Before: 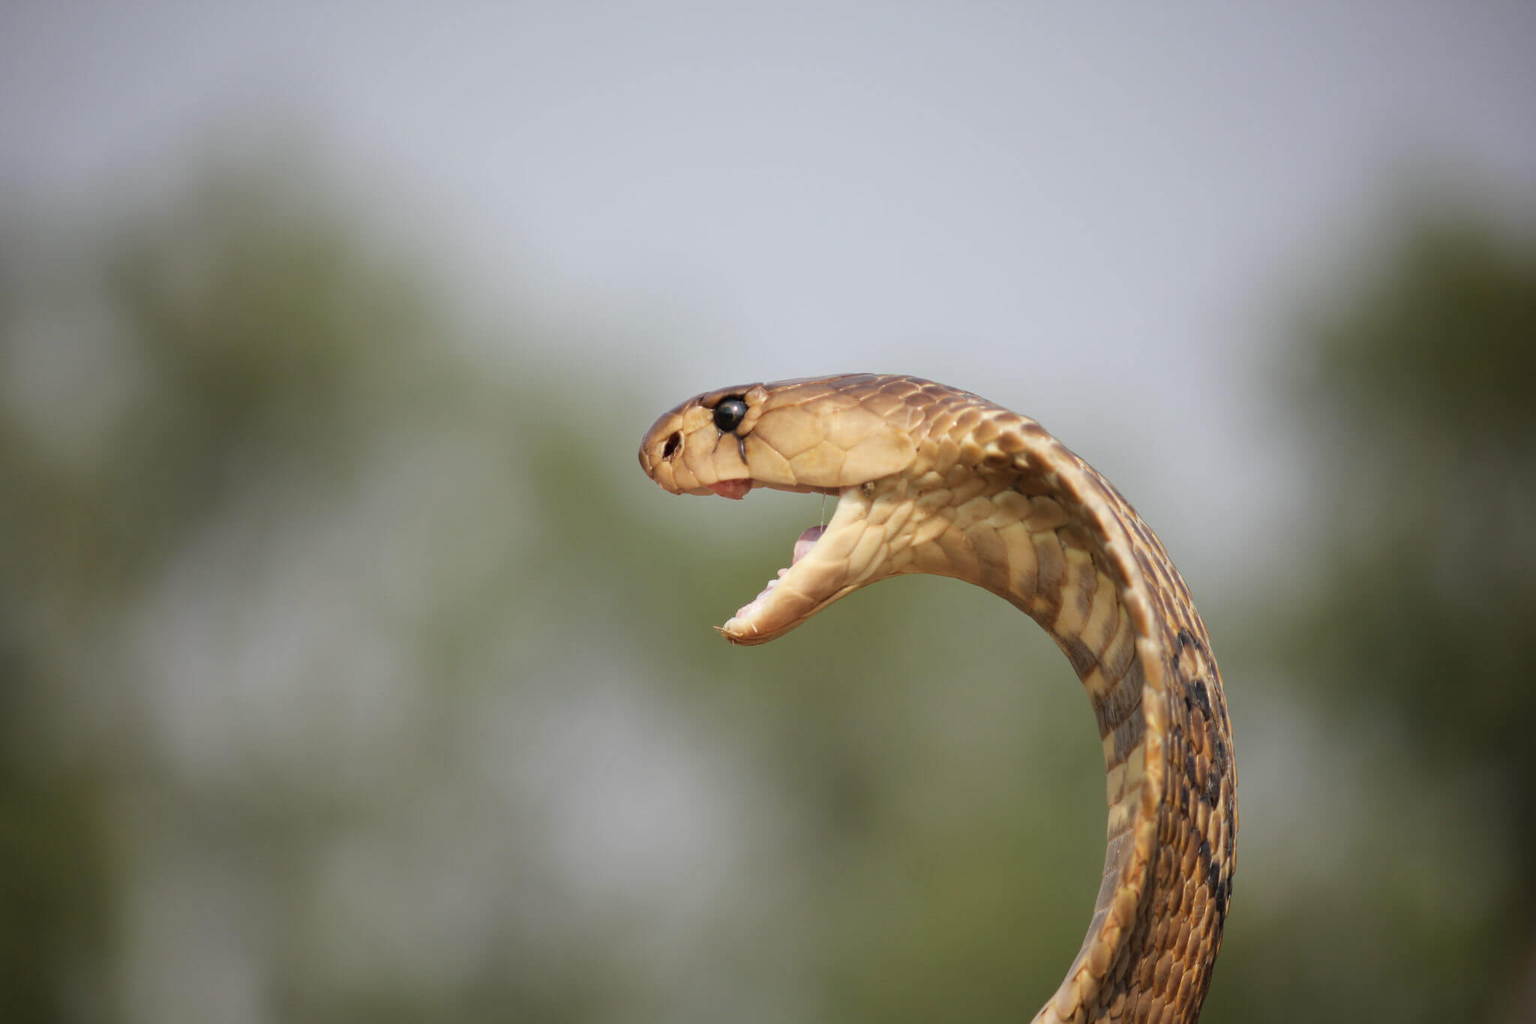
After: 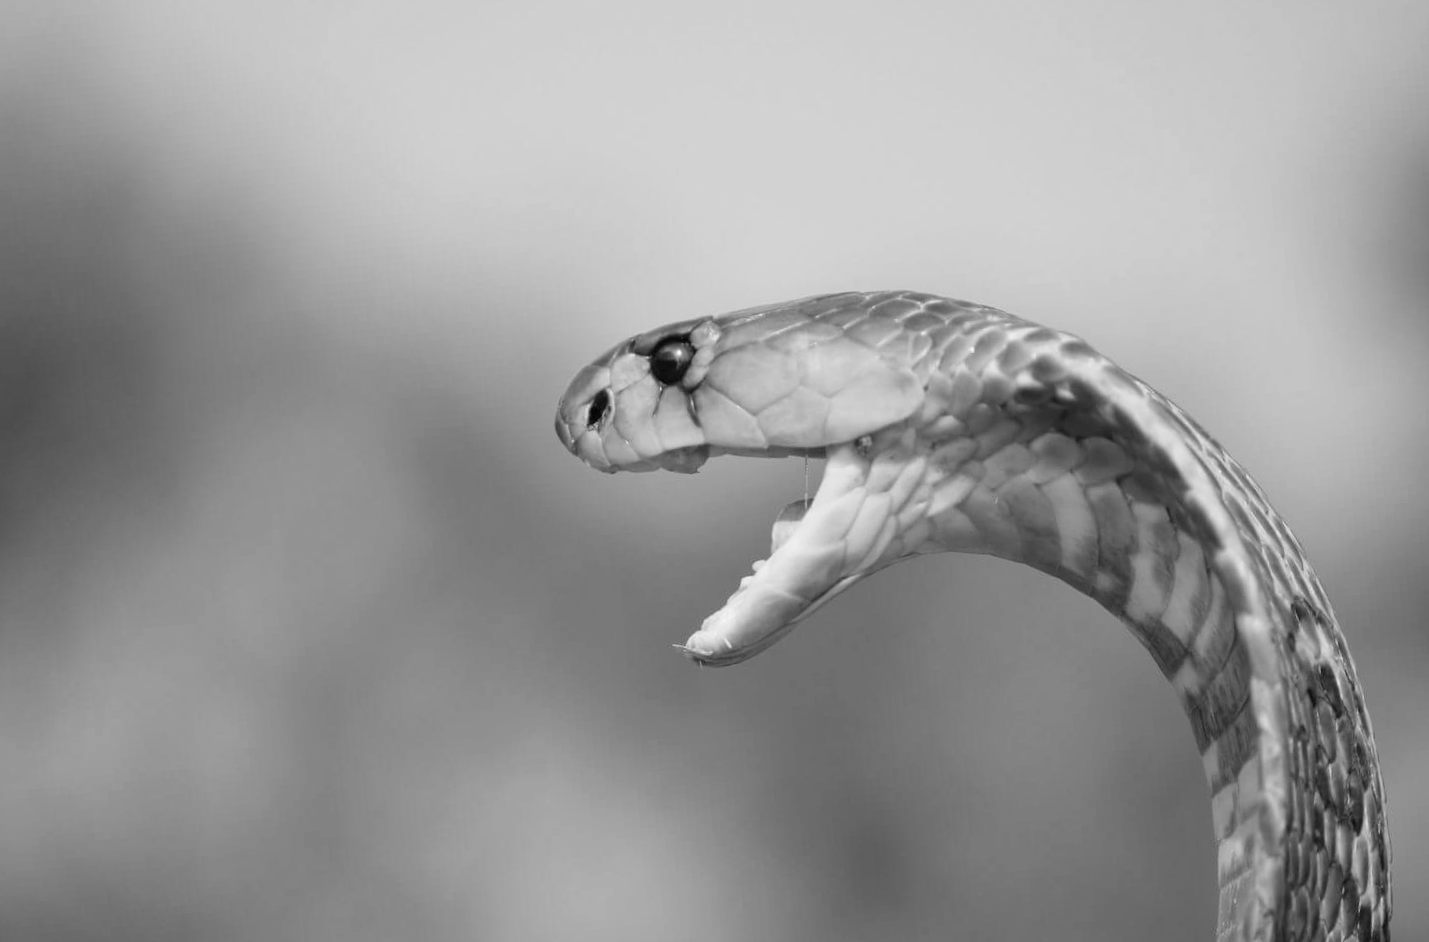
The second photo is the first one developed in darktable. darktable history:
monochrome: on, module defaults
color balance rgb: perceptual saturation grading › global saturation 30%, global vibrance 20%
color balance: output saturation 110%
crop and rotate: left 11.831%, top 11.346%, right 13.429%, bottom 13.899%
white balance: red 1.123, blue 0.83
contrast brightness saturation: contrast 0.1, brightness 0.02, saturation 0.02
rotate and perspective: rotation -4.57°, crop left 0.054, crop right 0.944, crop top 0.087, crop bottom 0.914
